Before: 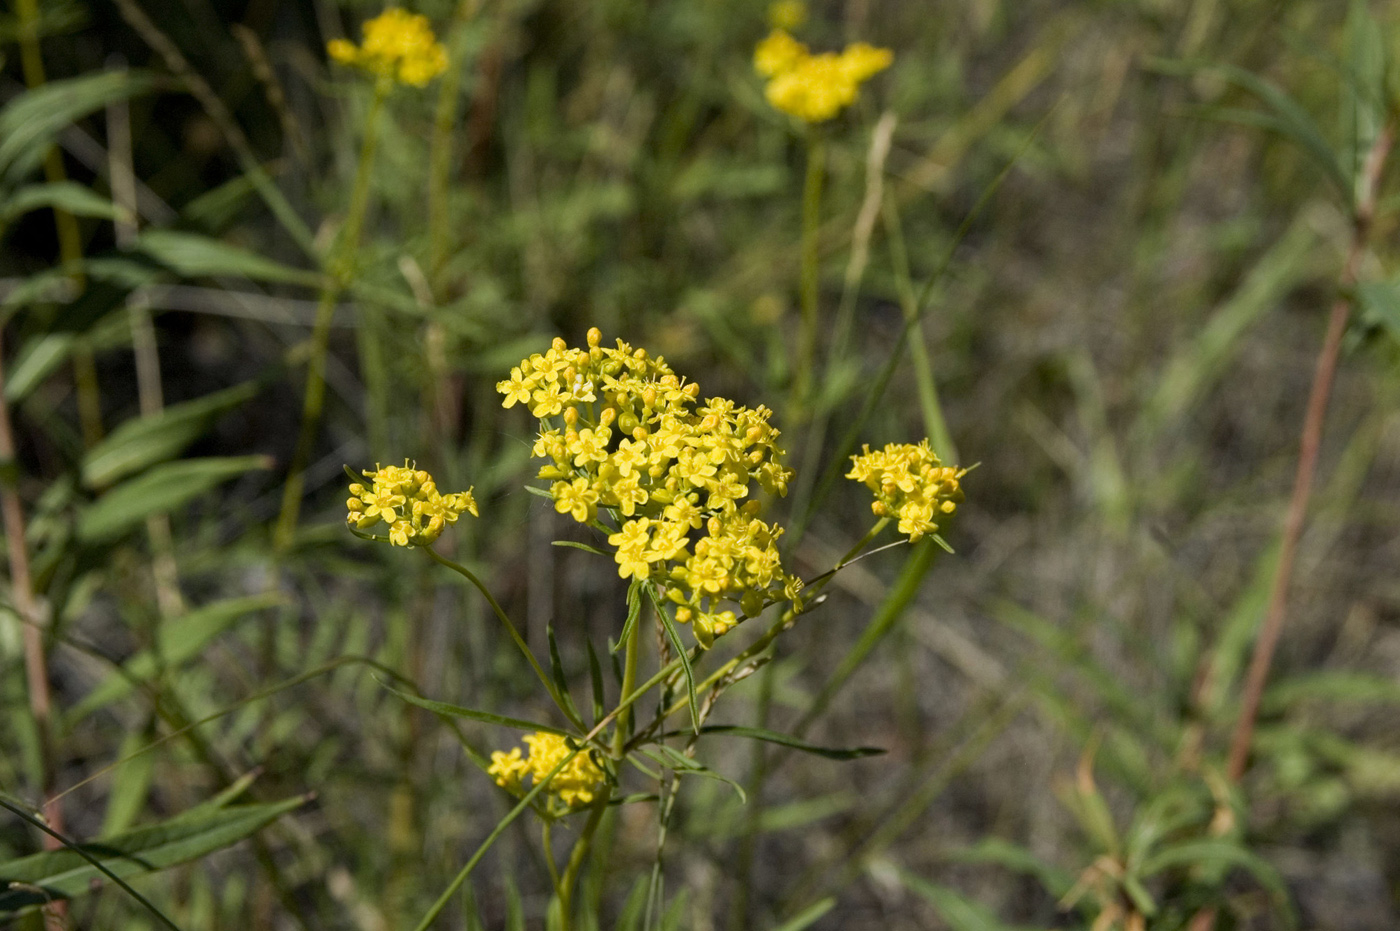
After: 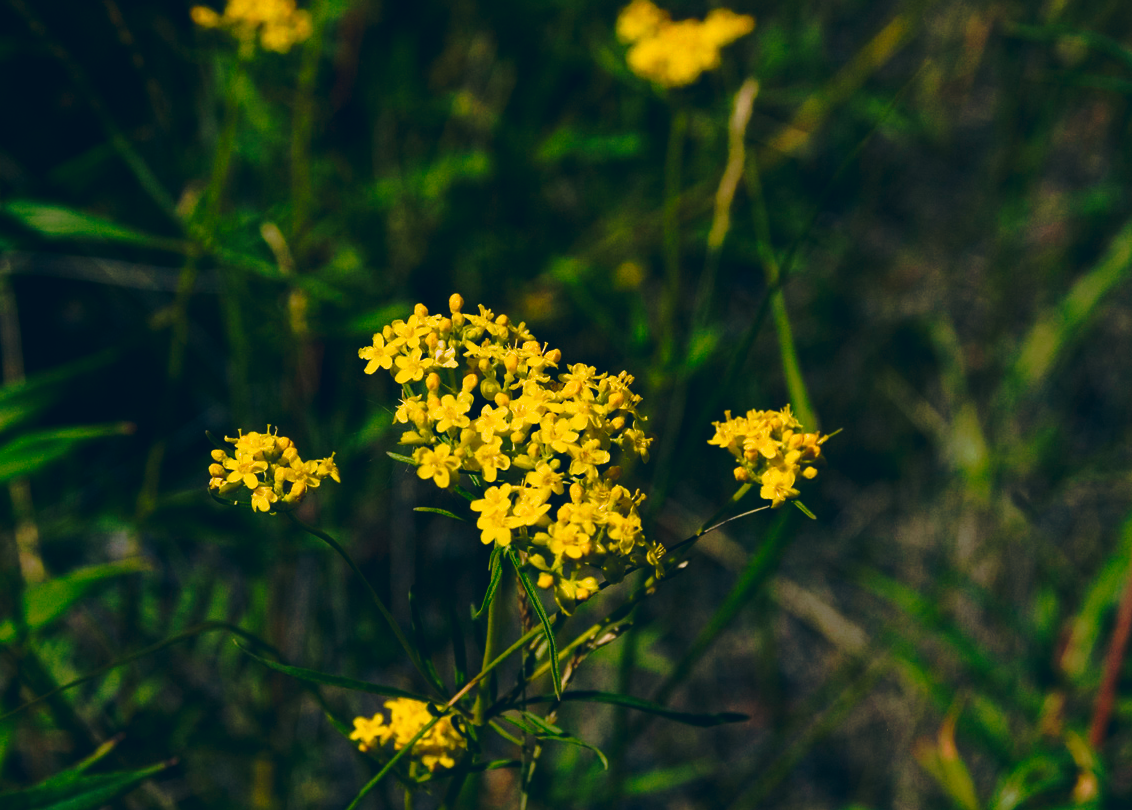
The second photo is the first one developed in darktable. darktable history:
tone curve: curves: ch0 [(0, 0.032) (0.094, 0.08) (0.265, 0.208) (0.41, 0.417) (0.498, 0.496) (0.638, 0.673) (0.819, 0.841) (0.96, 0.899)]; ch1 [(0, 0) (0.161, 0.092) (0.37, 0.302) (0.417, 0.434) (0.495, 0.504) (0.576, 0.589) (0.725, 0.765) (1, 1)]; ch2 [(0, 0) (0.352, 0.403) (0.45, 0.469) (0.521, 0.515) (0.59, 0.579) (1, 1)], preserve colors none
contrast brightness saturation: brightness -0.249, saturation 0.204
crop: left 9.926%, top 3.659%, right 9.17%, bottom 9.326%
color correction: highlights a* 10.26, highlights b* 14.08, shadows a* -9.91, shadows b* -14.83
